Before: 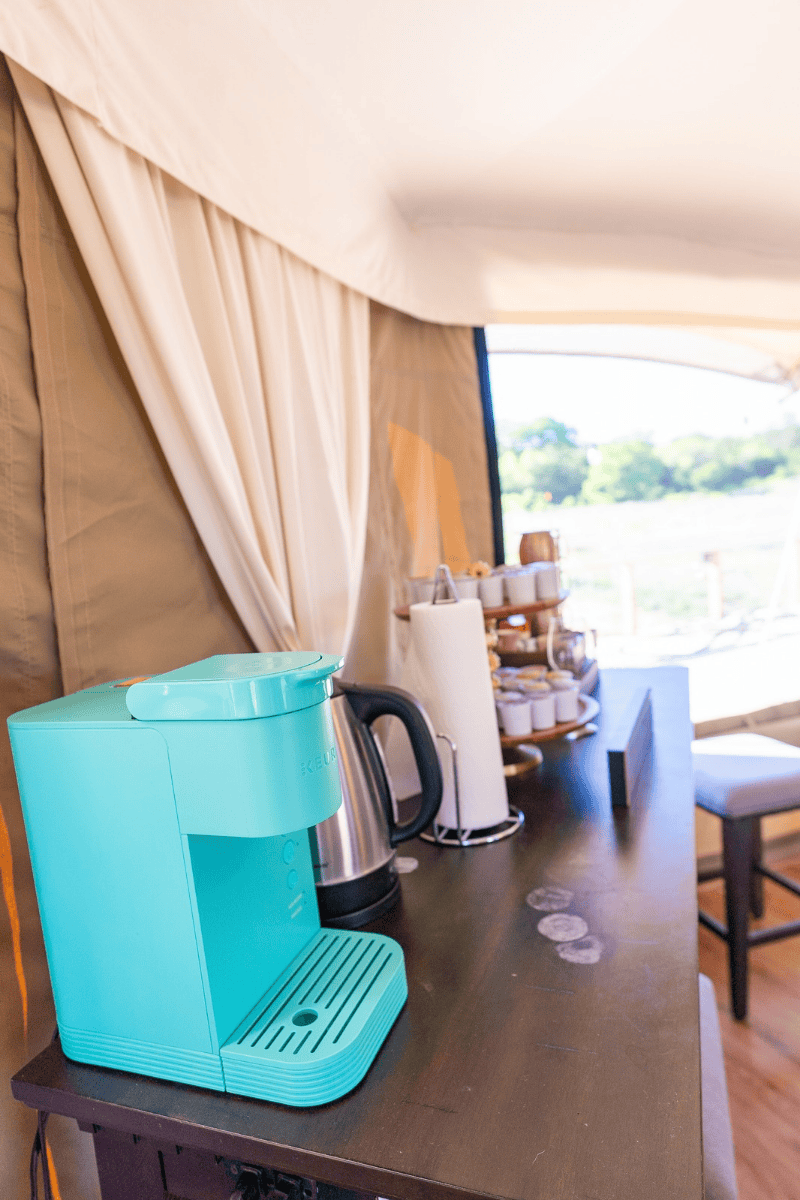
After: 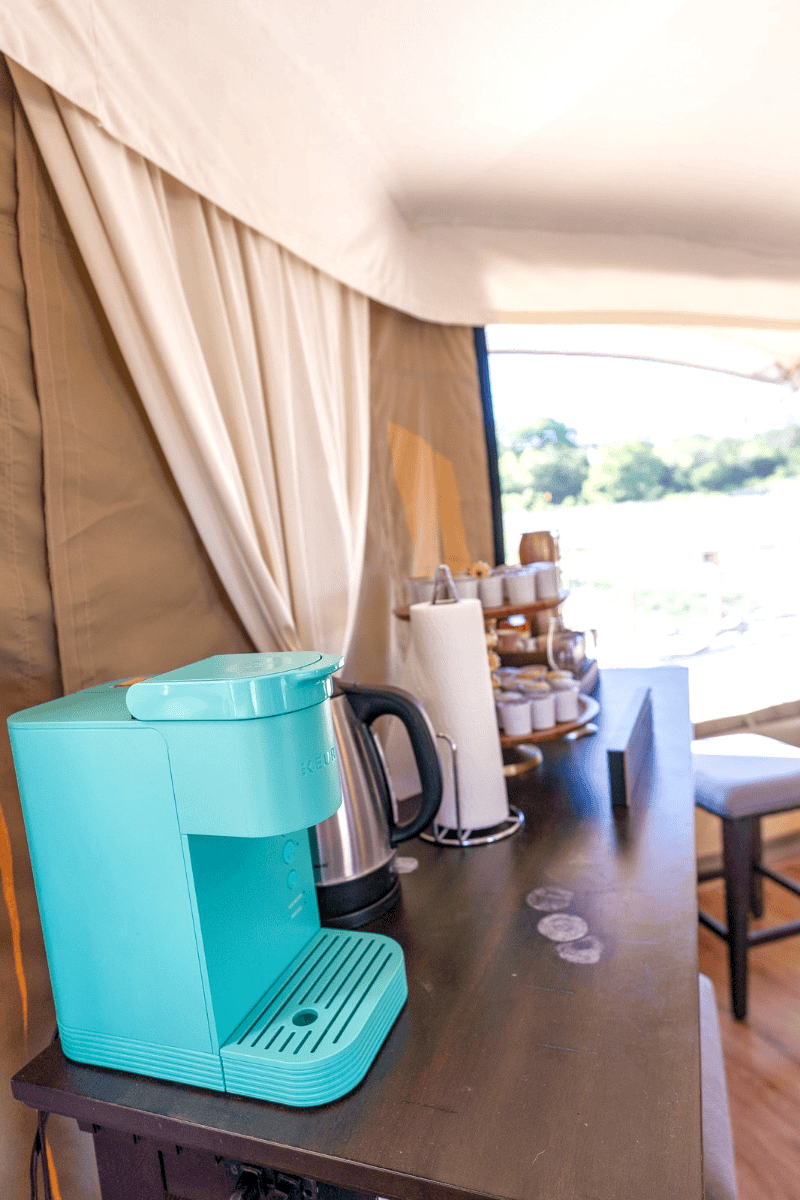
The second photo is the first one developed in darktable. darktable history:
tone equalizer: -8 EV -0.001 EV, -7 EV 0.003 EV, -6 EV -0.003 EV, -5 EV -0.009 EV, -4 EV -0.081 EV, -3 EV -0.198 EV, -2 EV -0.244 EV, -1 EV 0.084 EV, +0 EV 0.281 EV, edges refinement/feathering 500, mask exposure compensation -1.57 EV, preserve details no
local contrast: on, module defaults
